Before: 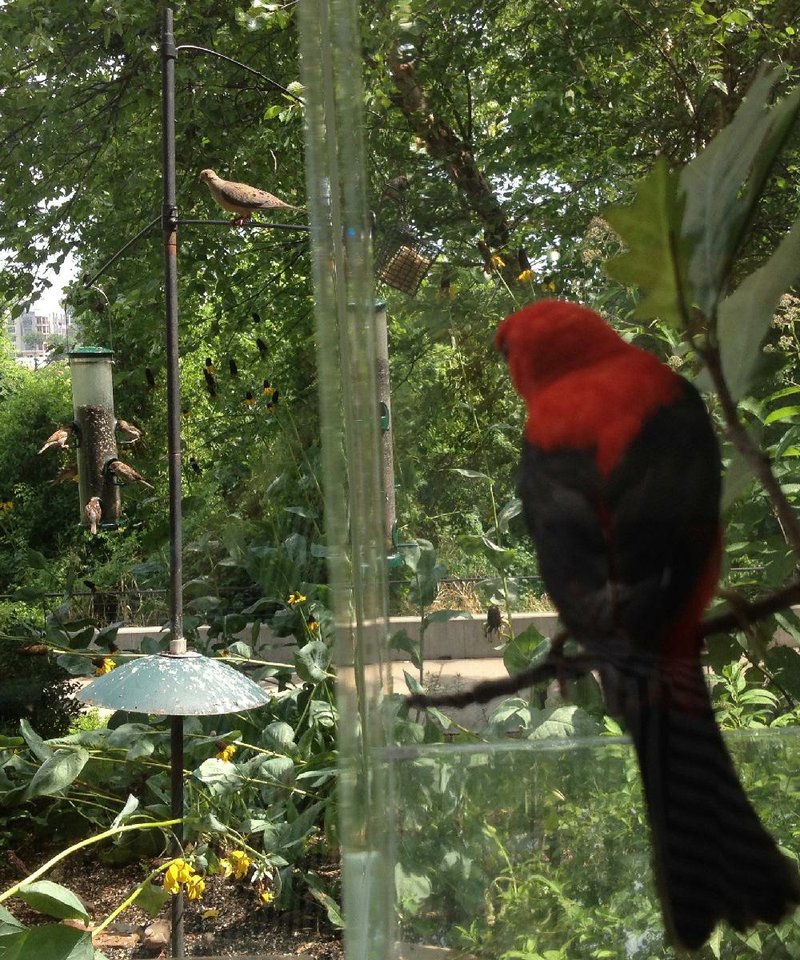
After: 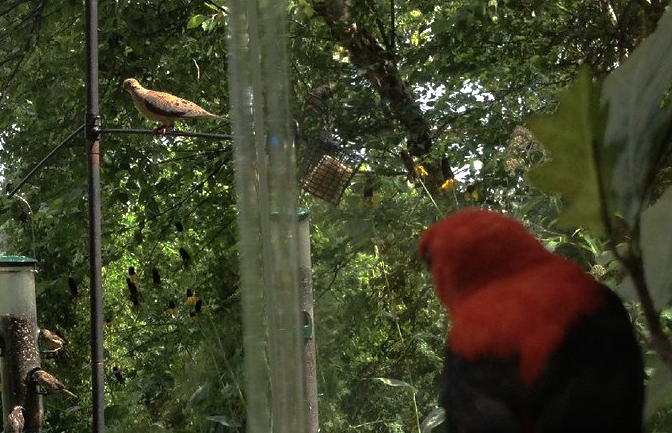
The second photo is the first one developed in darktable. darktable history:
crop and rotate: left 9.687%, top 9.527%, right 6.189%, bottom 45.327%
exposure: exposure -0.153 EV, compensate highlight preservation false
tone equalizer: -8 EV -0.745 EV, -7 EV -0.737 EV, -6 EV -0.61 EV, -5 EV -0.397 EV, -3 EV 0.402 EV, -2 EV 0.6 EV, -1 EV 0.679 EV, +0 EV 0.772 EV
base curve: curves: ch0 [(0, 0) (0.841, 0.609) (1, 1)], preserve colors none
